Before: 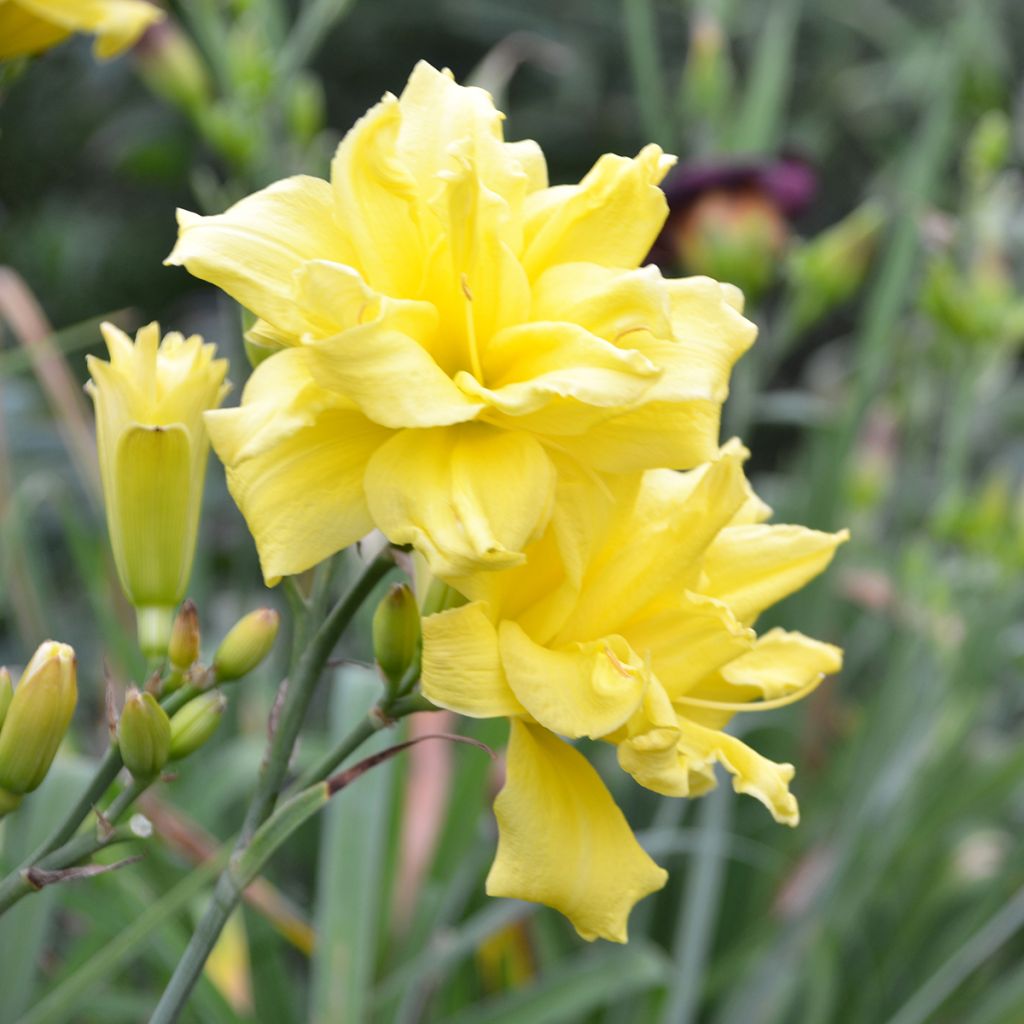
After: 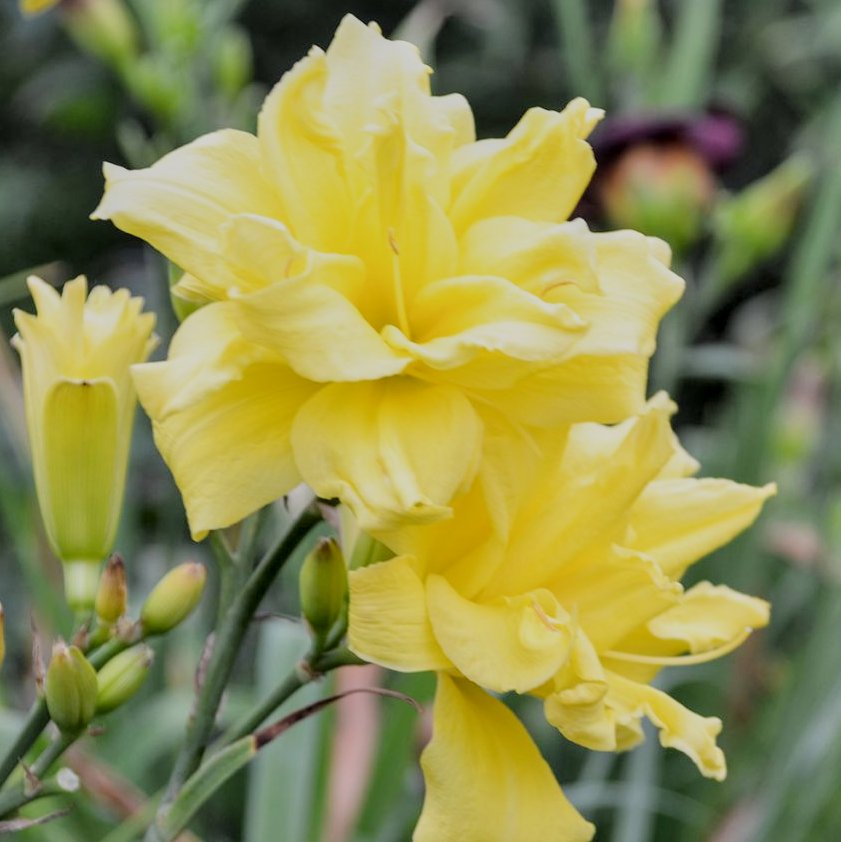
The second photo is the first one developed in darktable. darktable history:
local contrast: detail 130%
filmic rgb: black relative exposure -6.98 EV, white relative exposure 5.63 EV, hardness 2.86
tone equalizer: on, module defaults
crop and rotate: left 7.196%, top 4.574%, right 10.605%, bottom 13.178%
